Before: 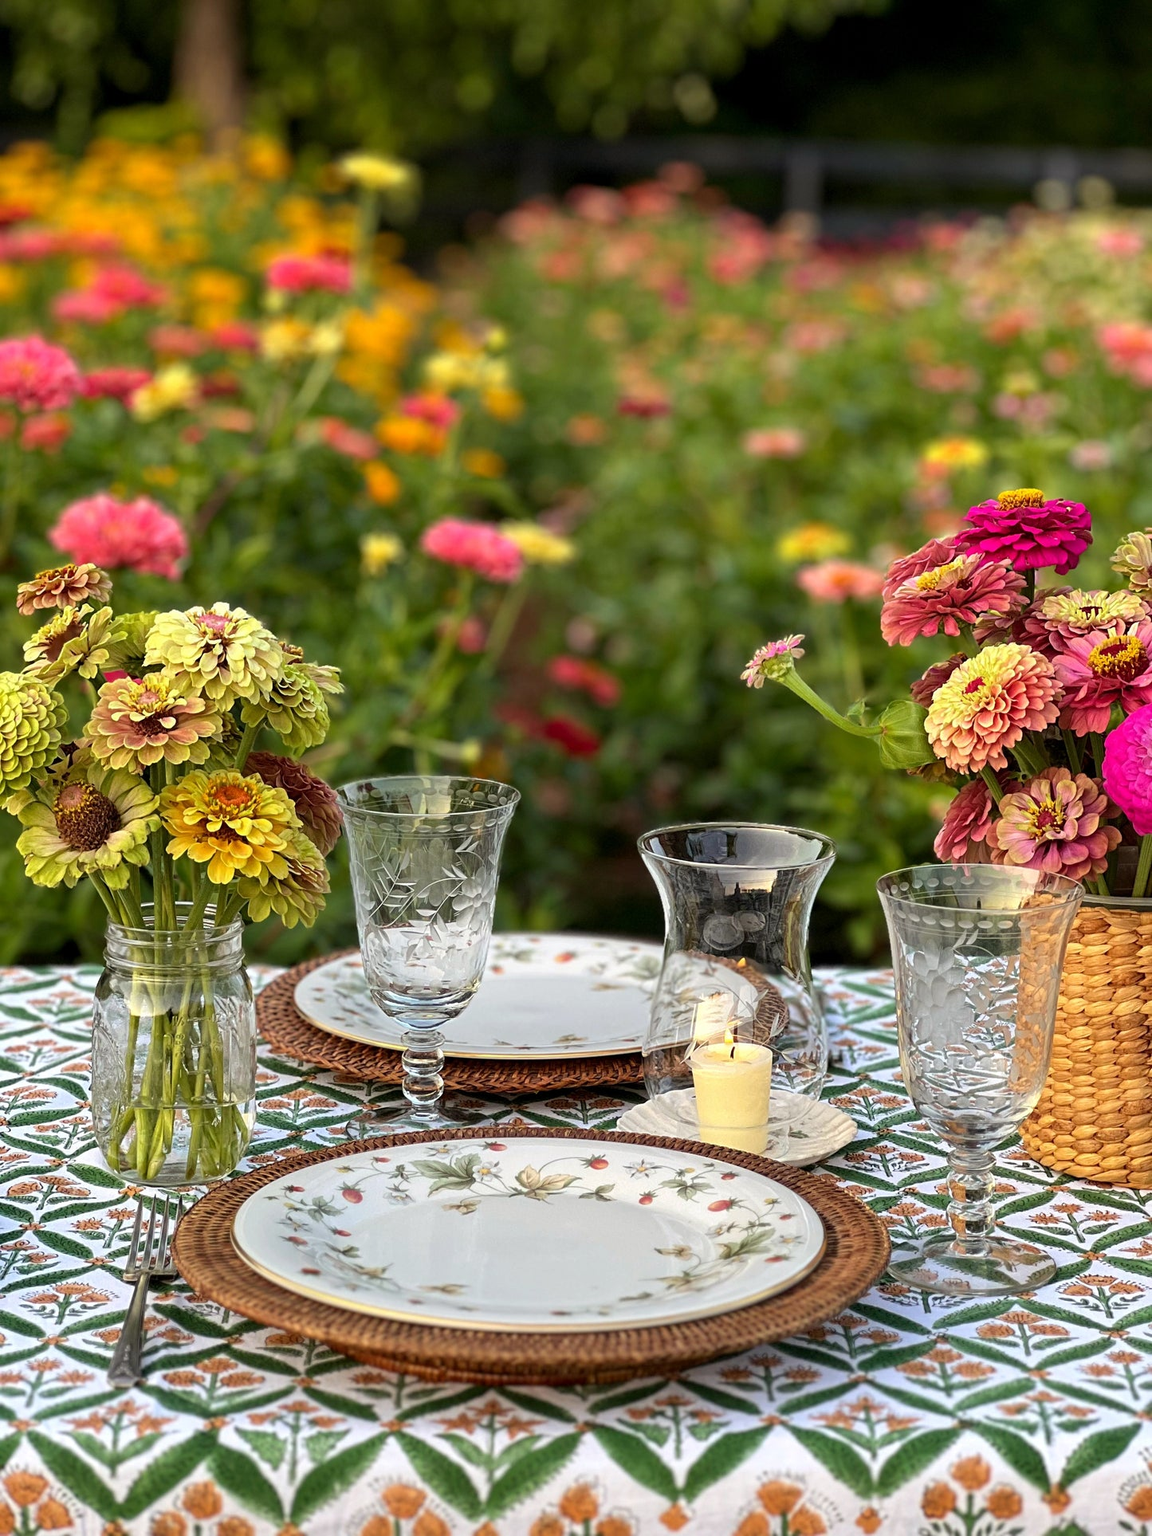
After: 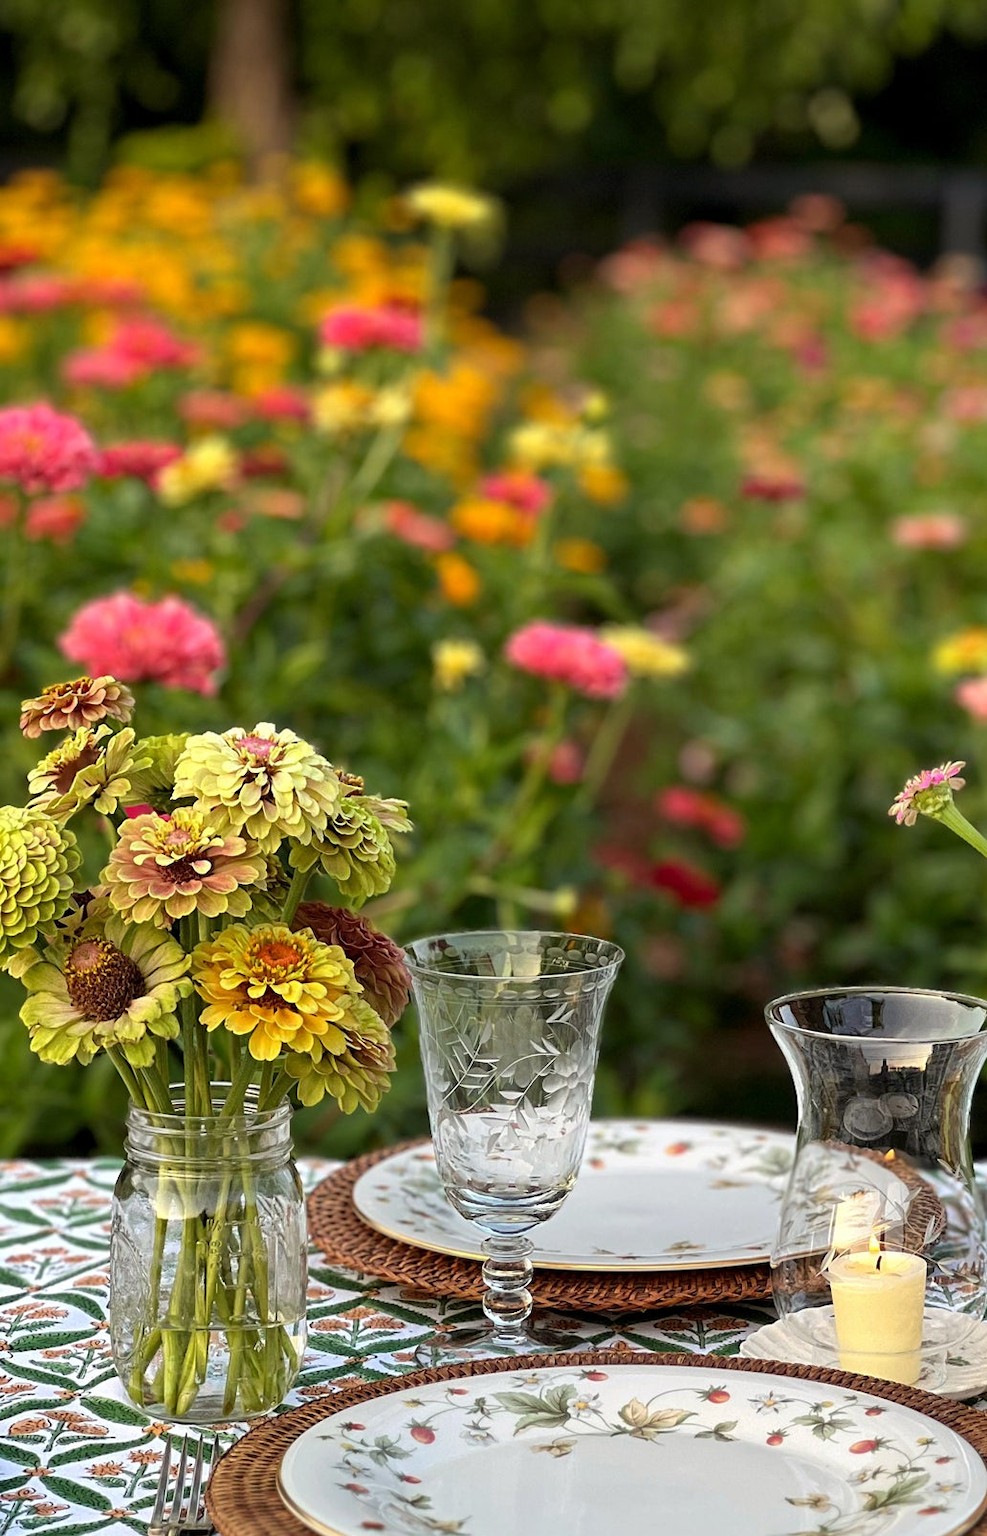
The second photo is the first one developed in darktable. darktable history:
crop: right 28.507%, bottom 16.63%
